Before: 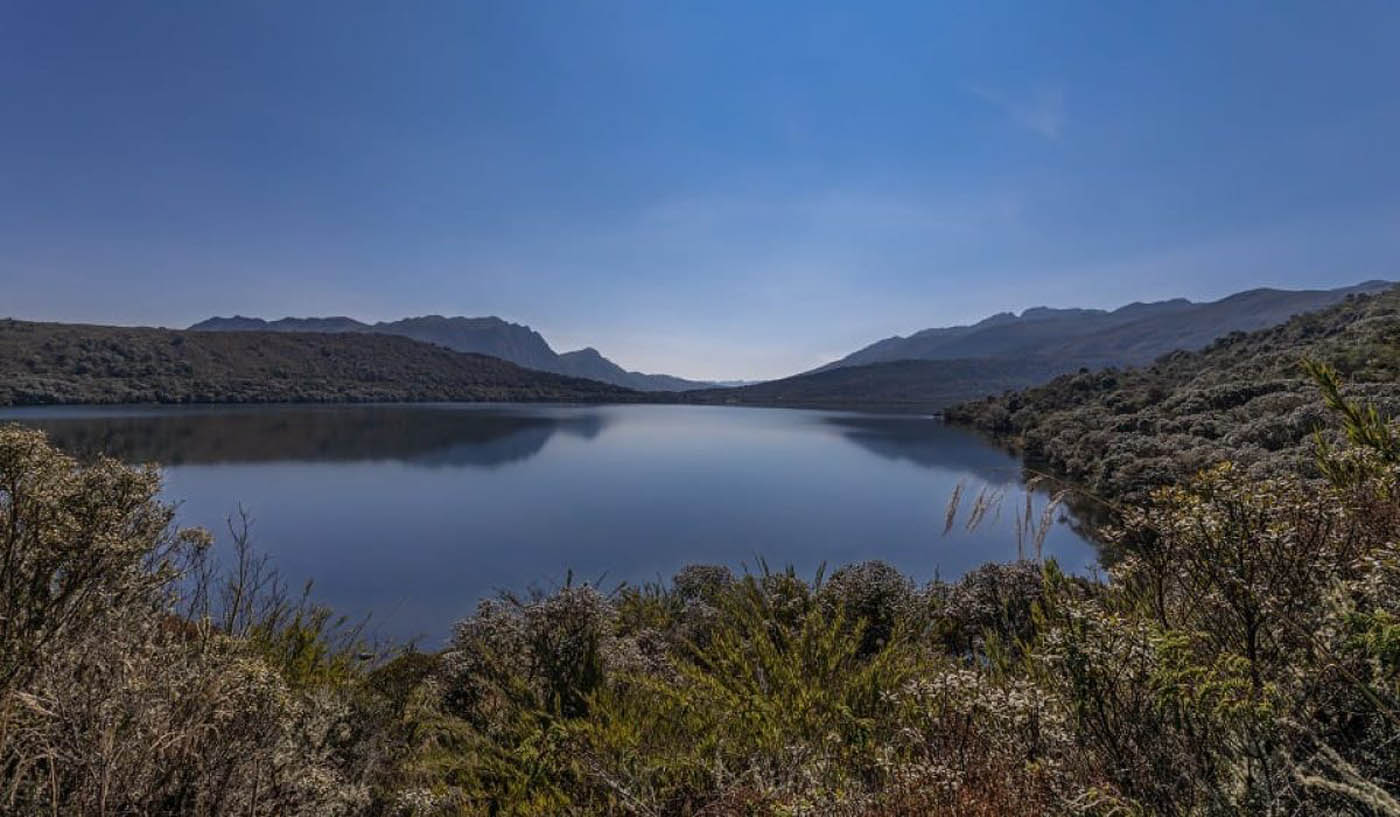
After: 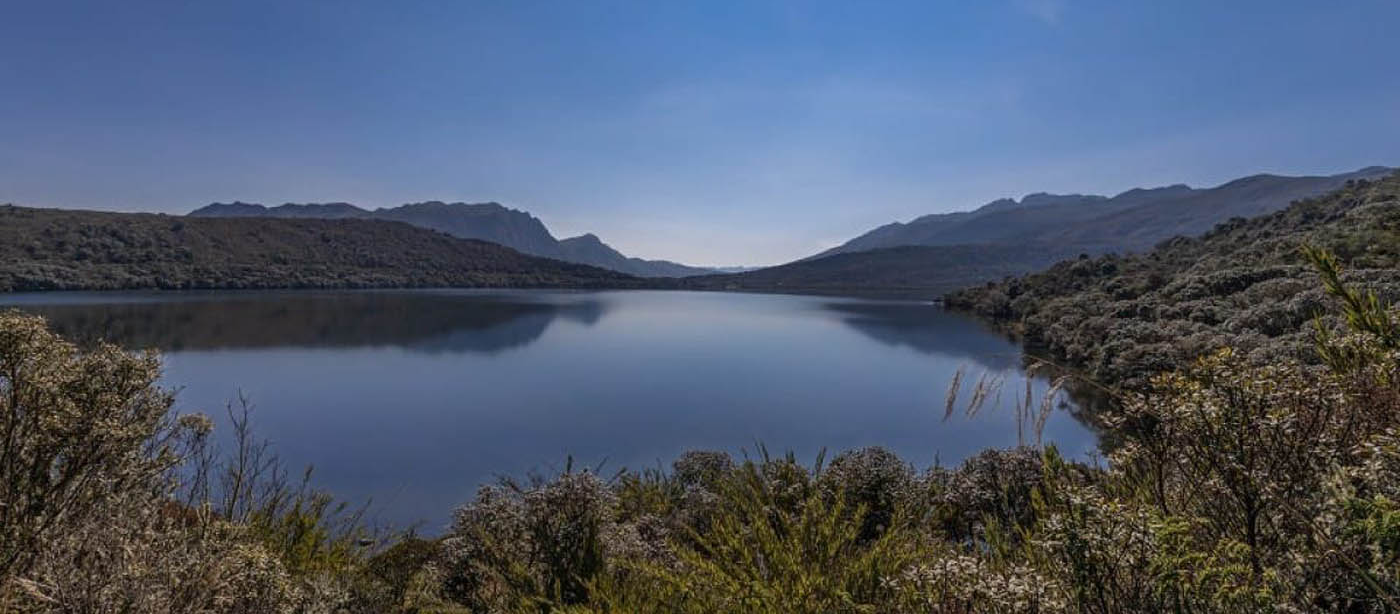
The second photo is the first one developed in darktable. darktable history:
crop: top 13.982%, bottom 10.853%
